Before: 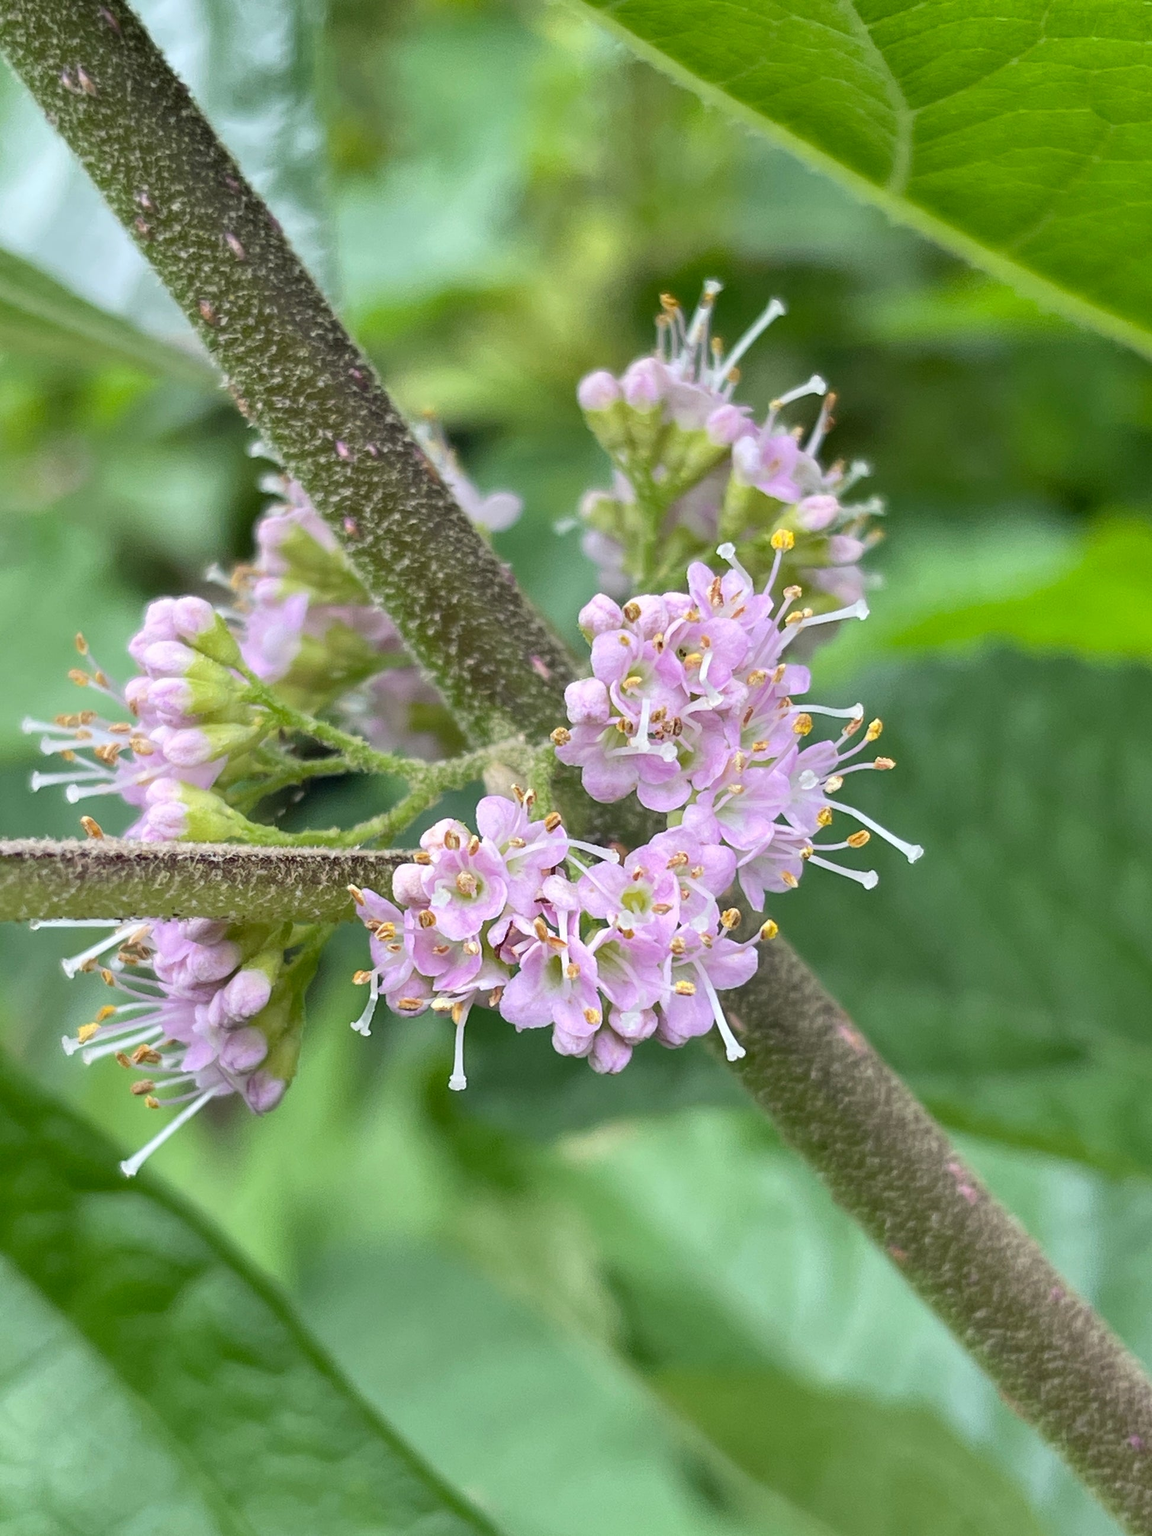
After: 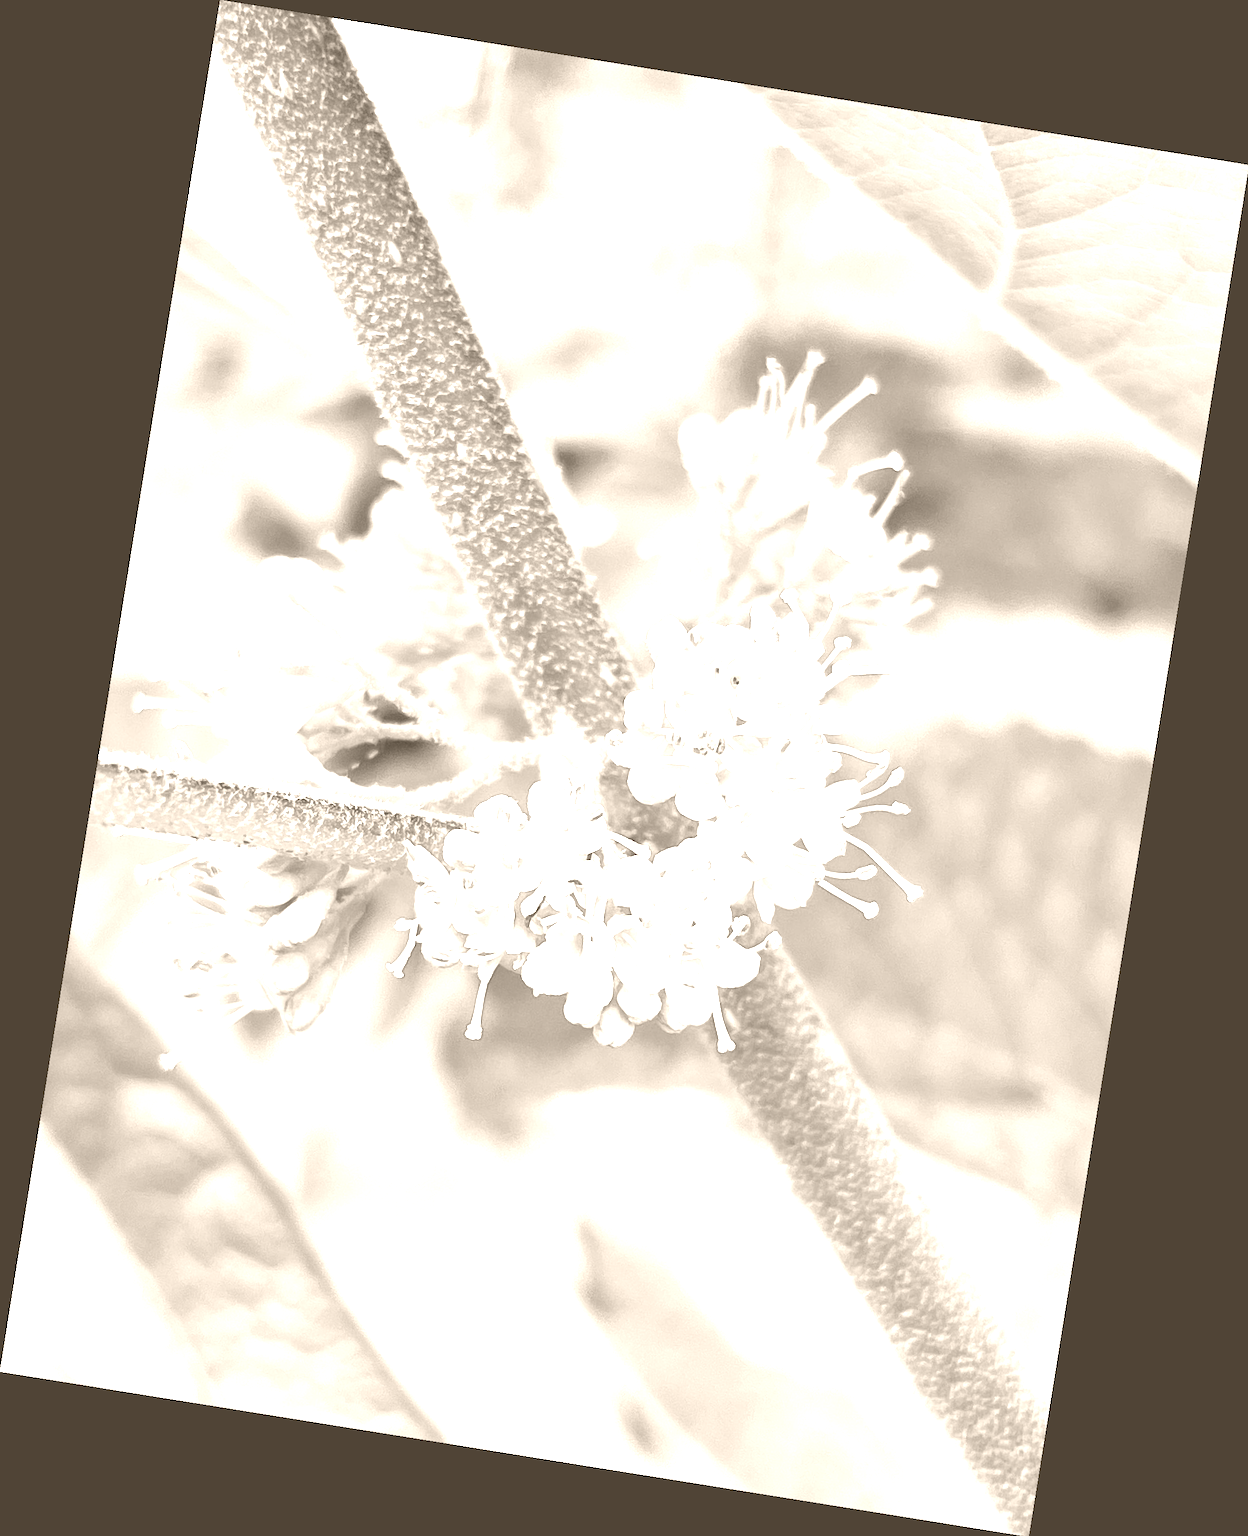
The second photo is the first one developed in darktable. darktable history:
exposure: black level correction 0, exposure 1 EV, compensate exposure bias true, compensate highlight preservation false
rotate and perspective: rotation 9.12°, automatic cropping off
colorize: hue 34.49°, saturation 35.33%, source mix 100%, version 1
